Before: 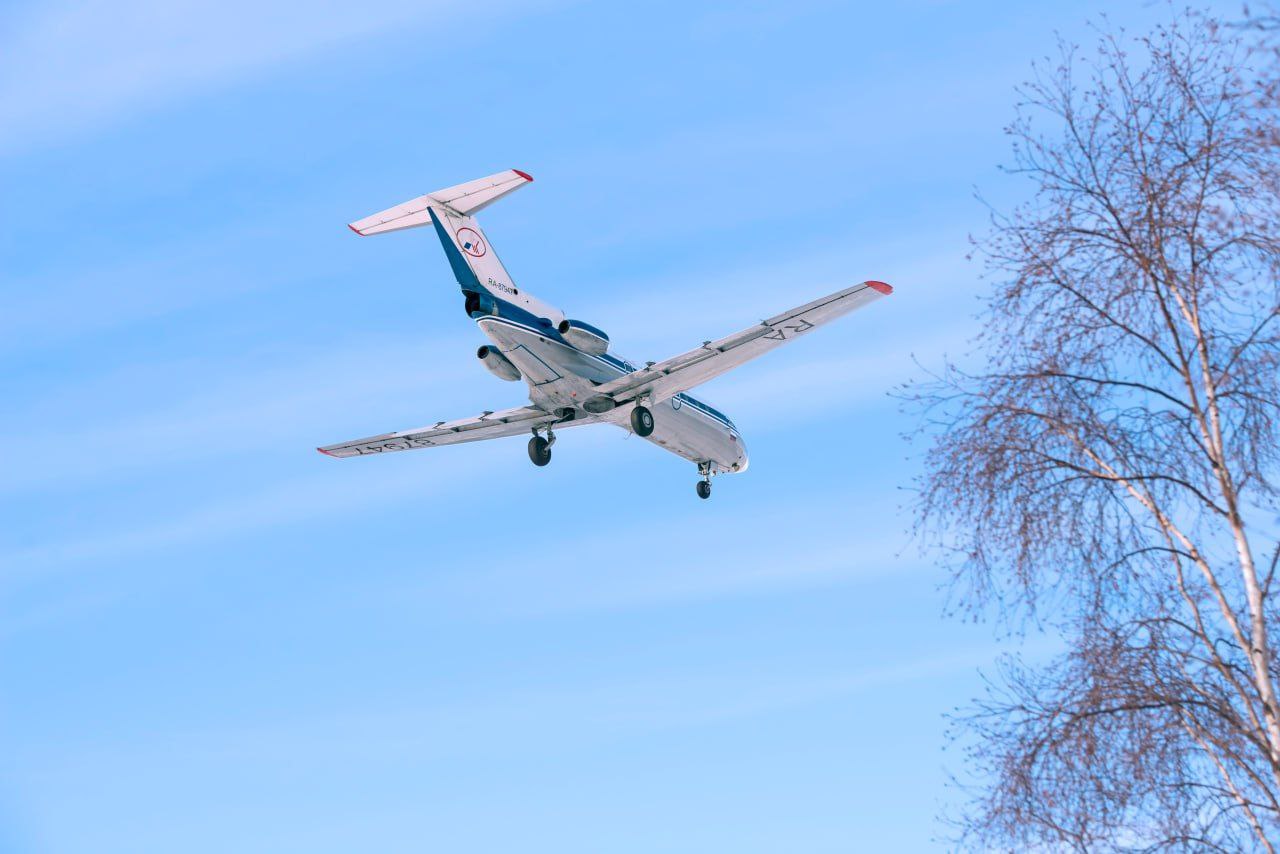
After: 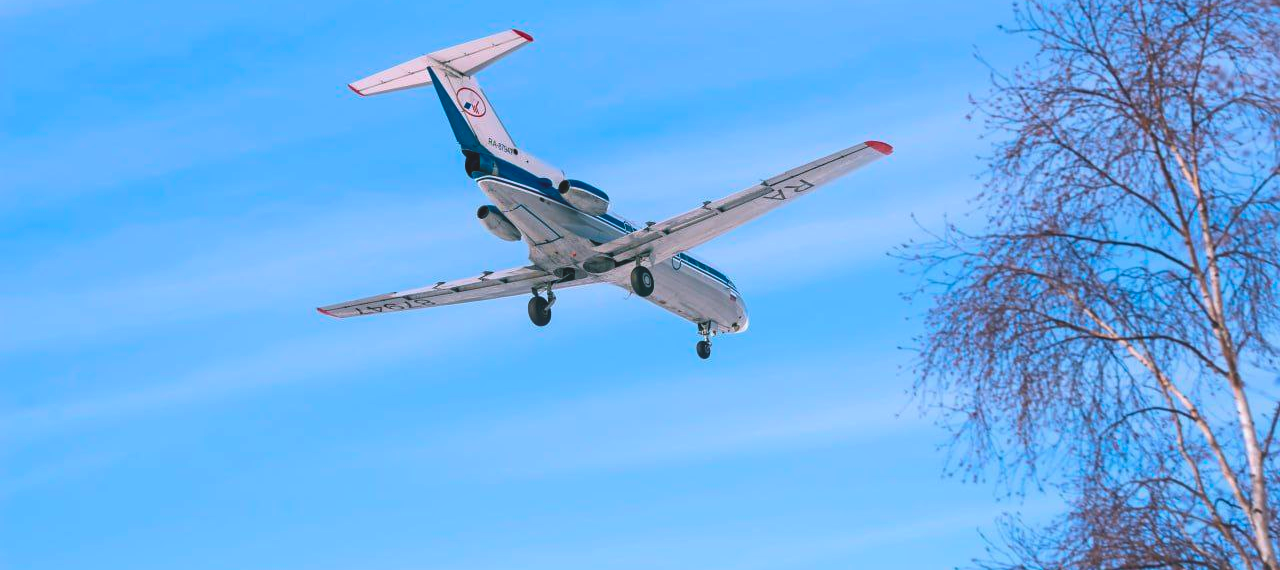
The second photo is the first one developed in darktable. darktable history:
color balance rgb: power › hue 315.58°, linear chroma grading › global chroma 25.438%, perceptual saturation grading › global saturation 15.124%, perceptual brilliance grading › highlights 10.417%, perceptual brilliance grading › shadows -11.488%, contrast 5.096%
crop: top 16.408%, bottom 16.761%
contrast equalizer: octaves 7, y [[0.439, 0.44, 0.442, 0.457, 0.493, 0.498], [0.5 ×6], [0.5 ×6], [0 ×6], [0 ×6]], mix 0.317
exposure: black level correction -0.015, exposure -0.507 EV, compensate highlight preservation false
